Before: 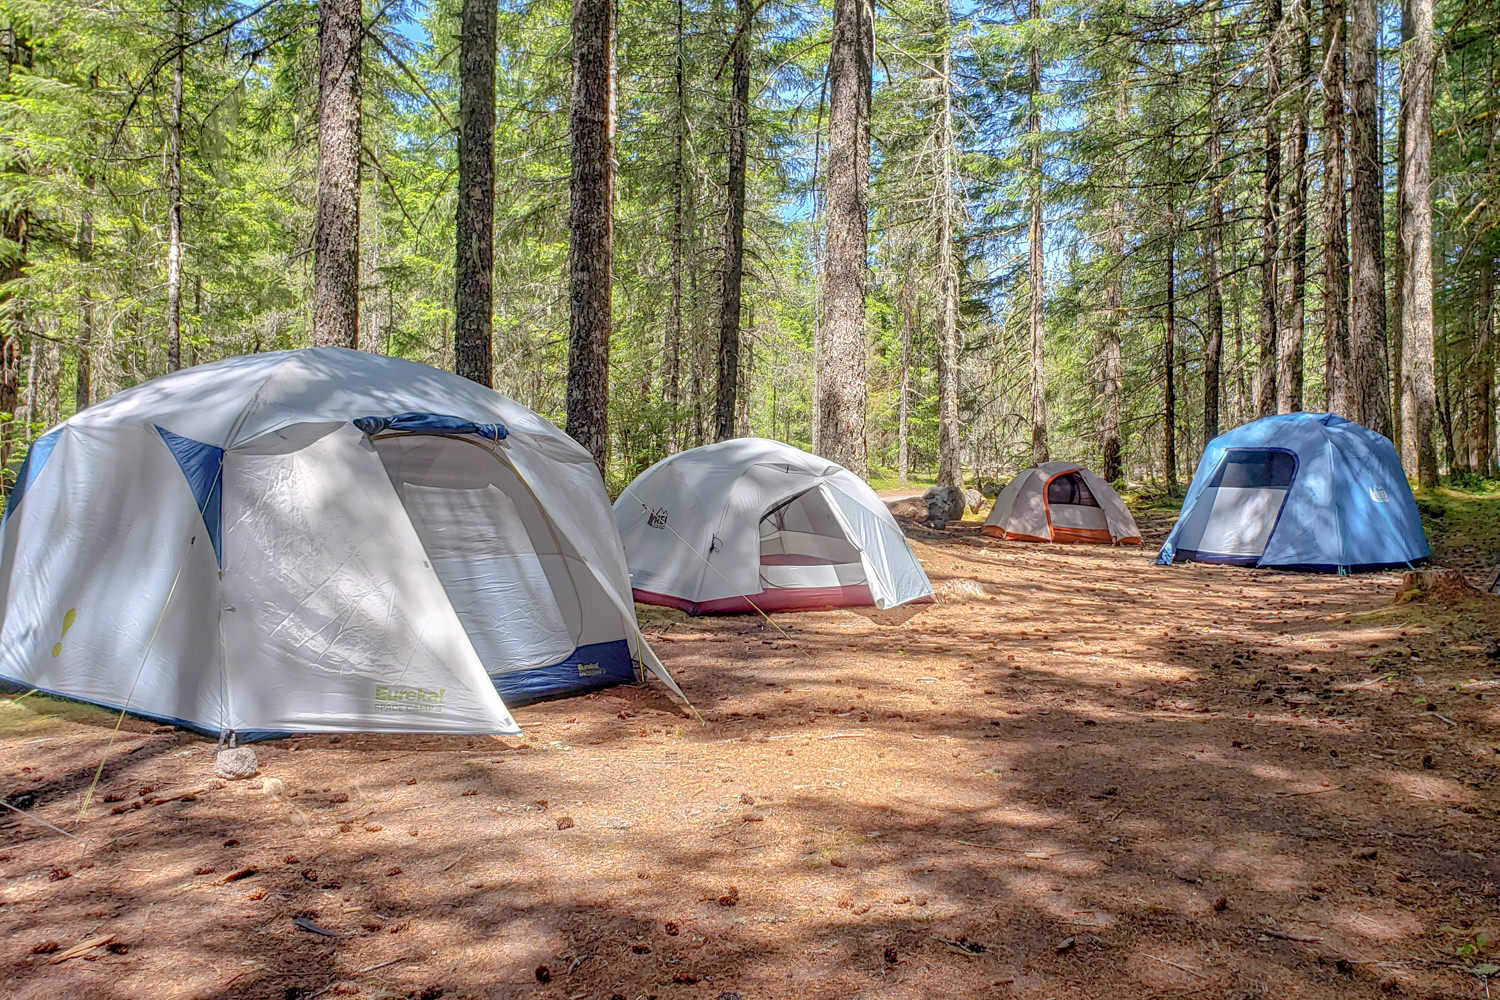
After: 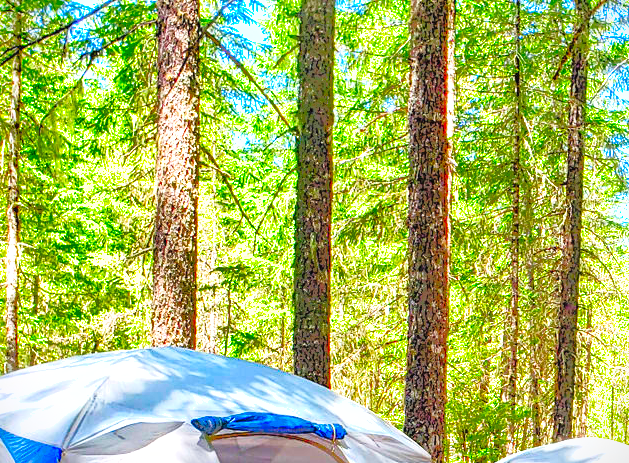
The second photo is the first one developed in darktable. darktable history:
exposure: black level correction 0, exposure 1.1 EV, compensate exposure bias true, compensate highlight preservation false
contrast brightness saturation: contrast 0.2, brightness 0.2, saturation 0.8
crop and rotate: left 10.817%, top 0.062%, right 47.194%, bottom 53.626%
base curve: curves: ch0 [(0, 0) (0.036, 0.025) (0.121, 0.166) (0.206, 0.329) (0.605, 0.79) (1, 1)], preserve colors none
vignetting: fall-off start 97.28%, fall-off radius 79%, brightness -0.462, saturation -0.3, width/height ratio 1.114, dithering 8-bit output, unbound false
shadows and highlights: shadows 38.43, highlights -74.54
